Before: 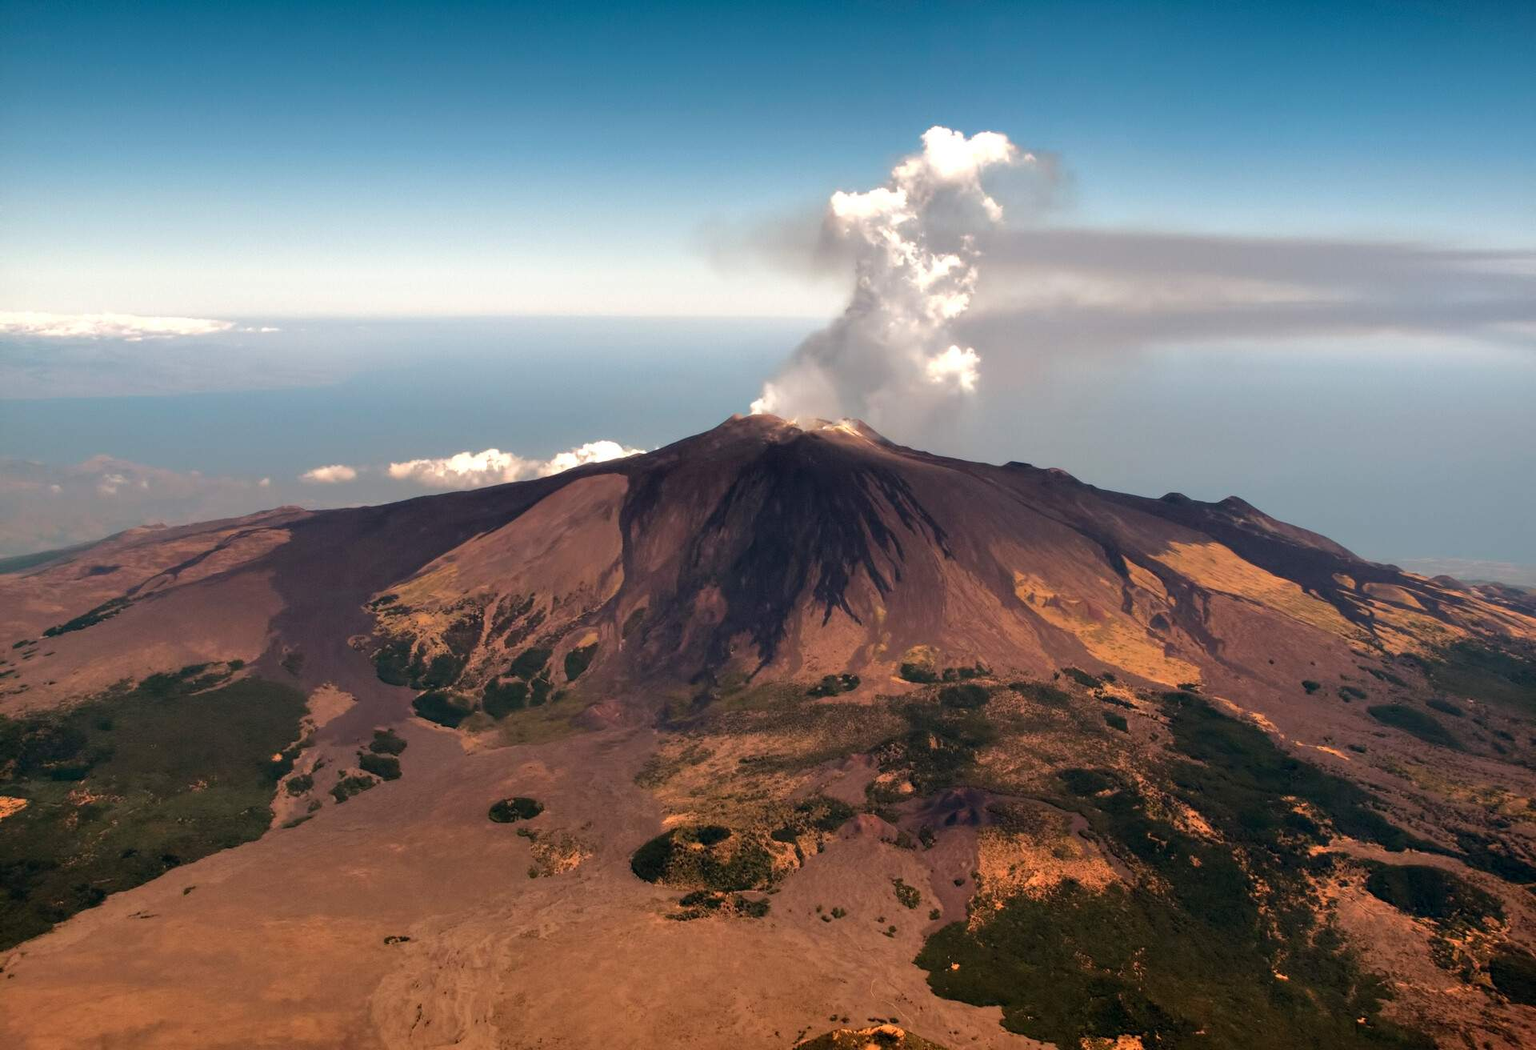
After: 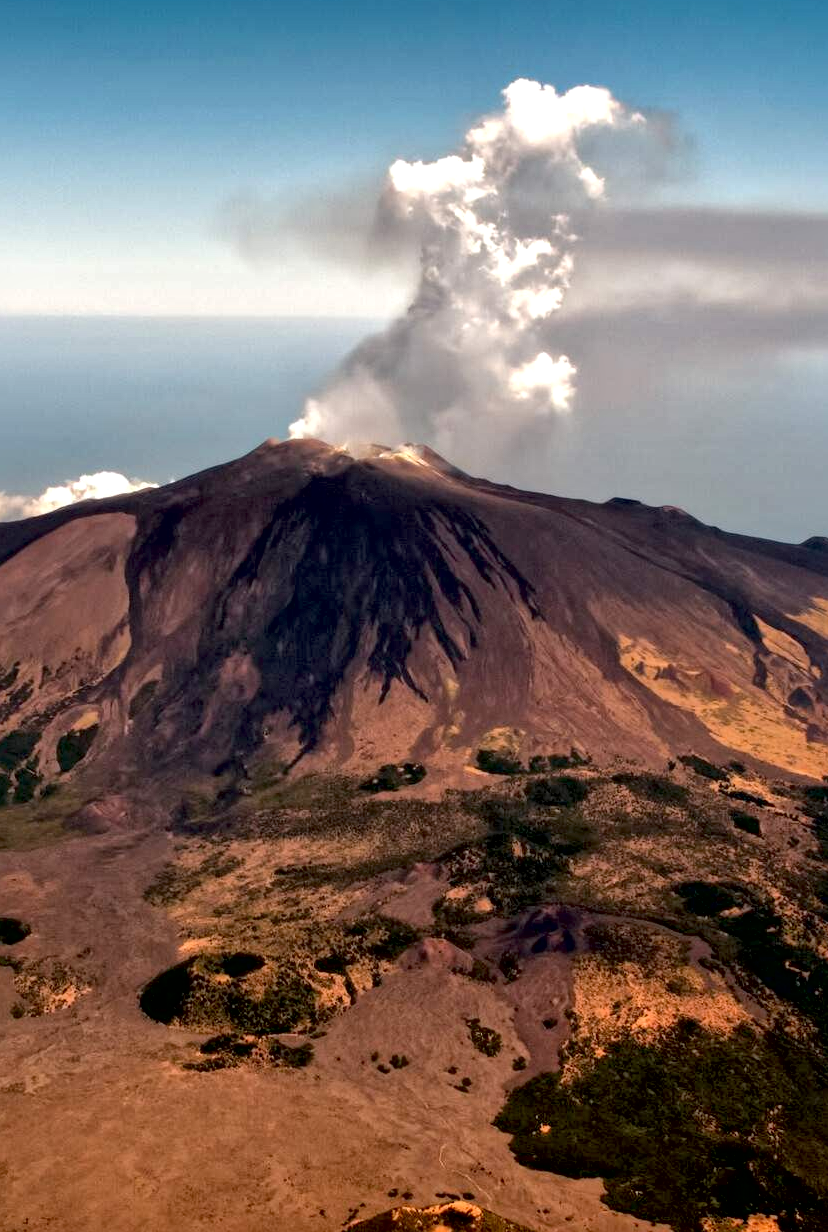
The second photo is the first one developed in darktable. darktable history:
local contrast: mode bilateral grid, contrast 20, coarseness 19, detail 163%, midtone range 0.2
exposure: black level correction 0.011, compensate highlight preservation false
crop: left 33.841%, top 6.024%, right 23.026%
